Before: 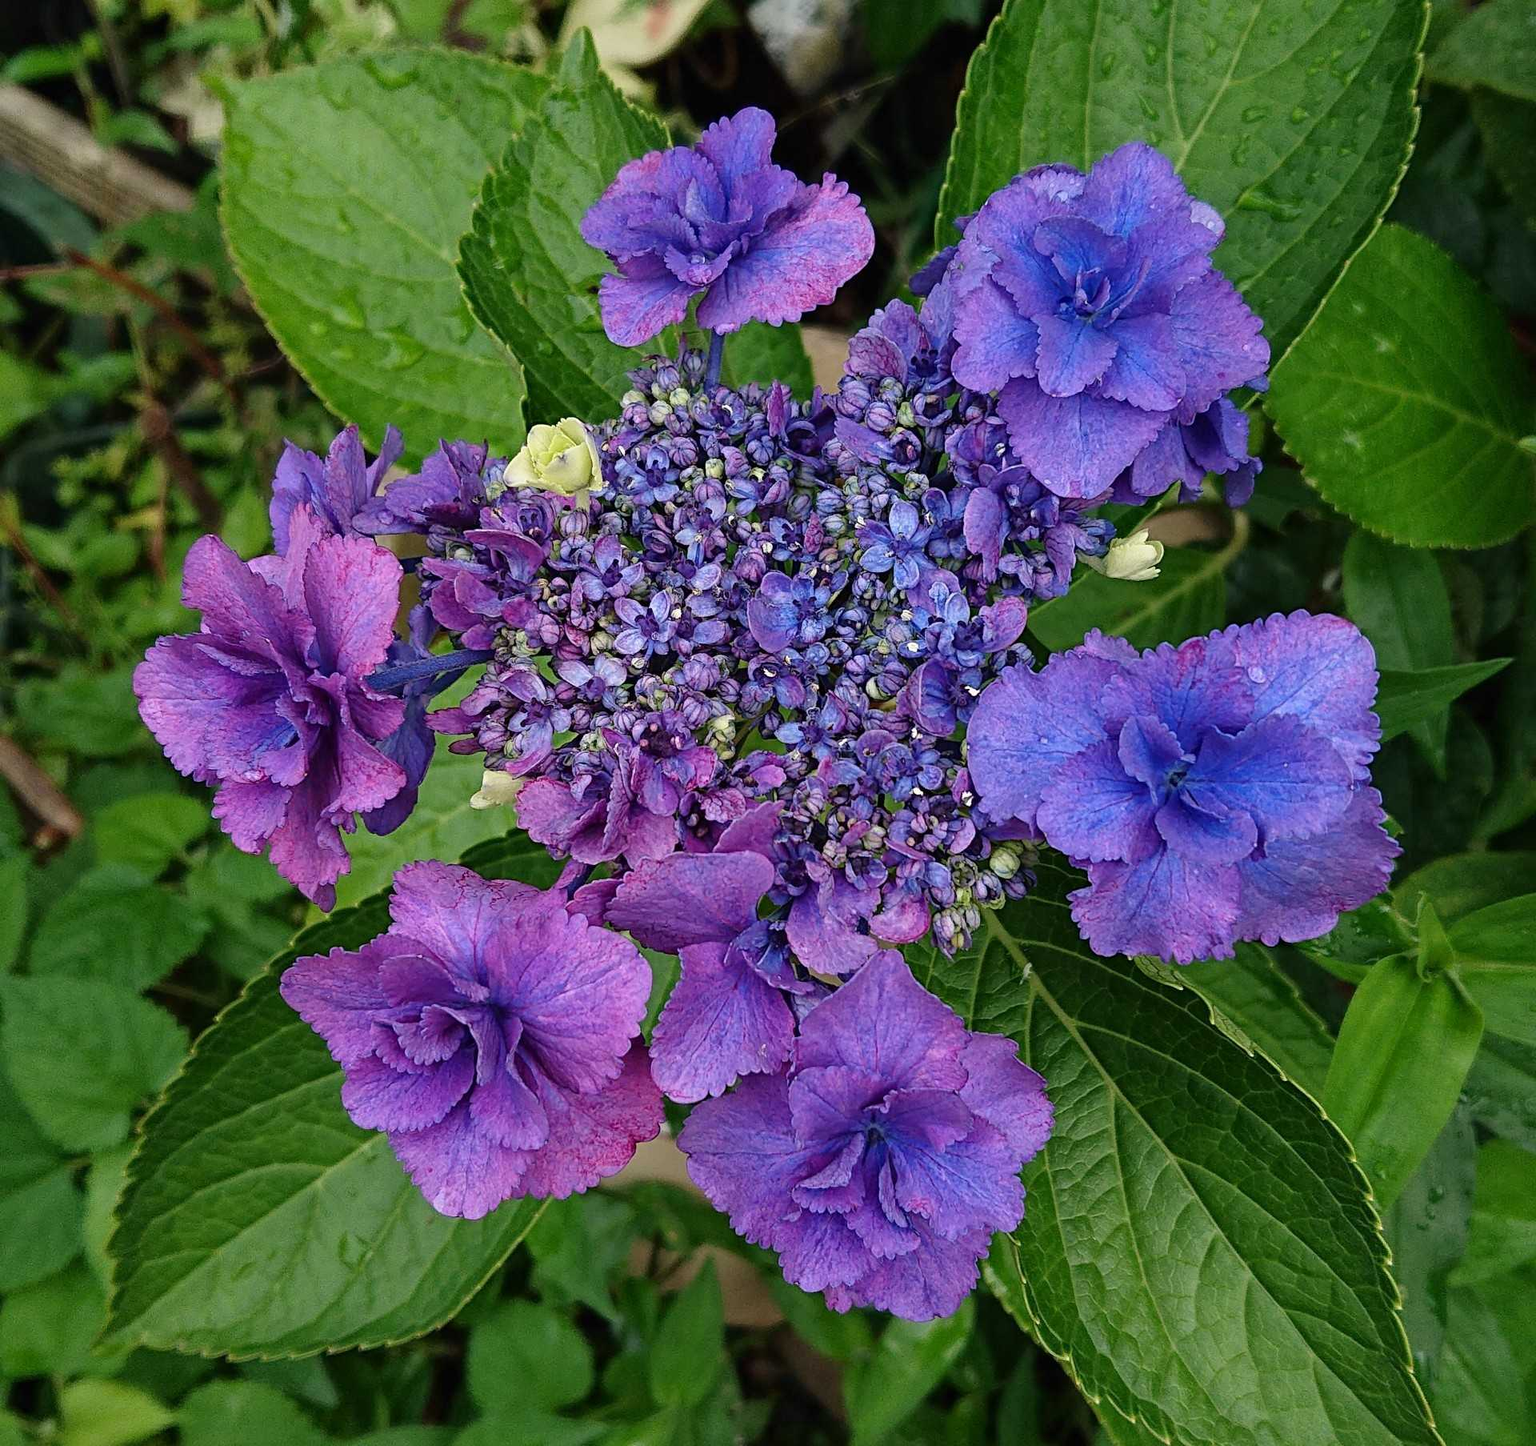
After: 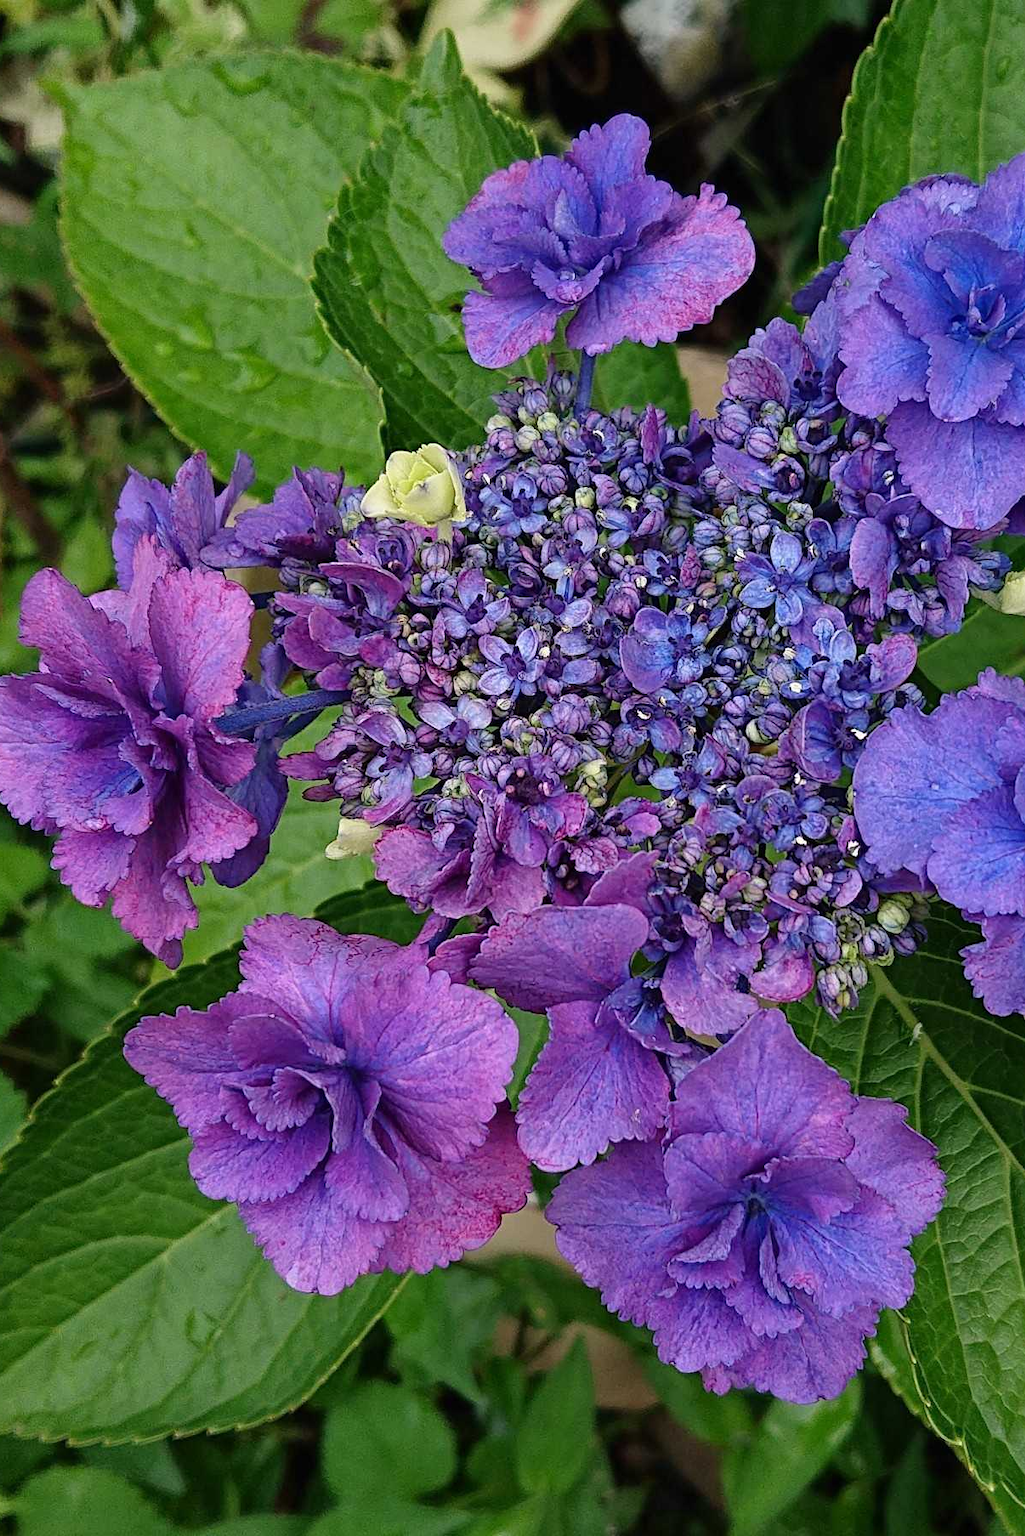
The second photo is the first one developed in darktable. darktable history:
crop: left 10.726%, right 26.431%
